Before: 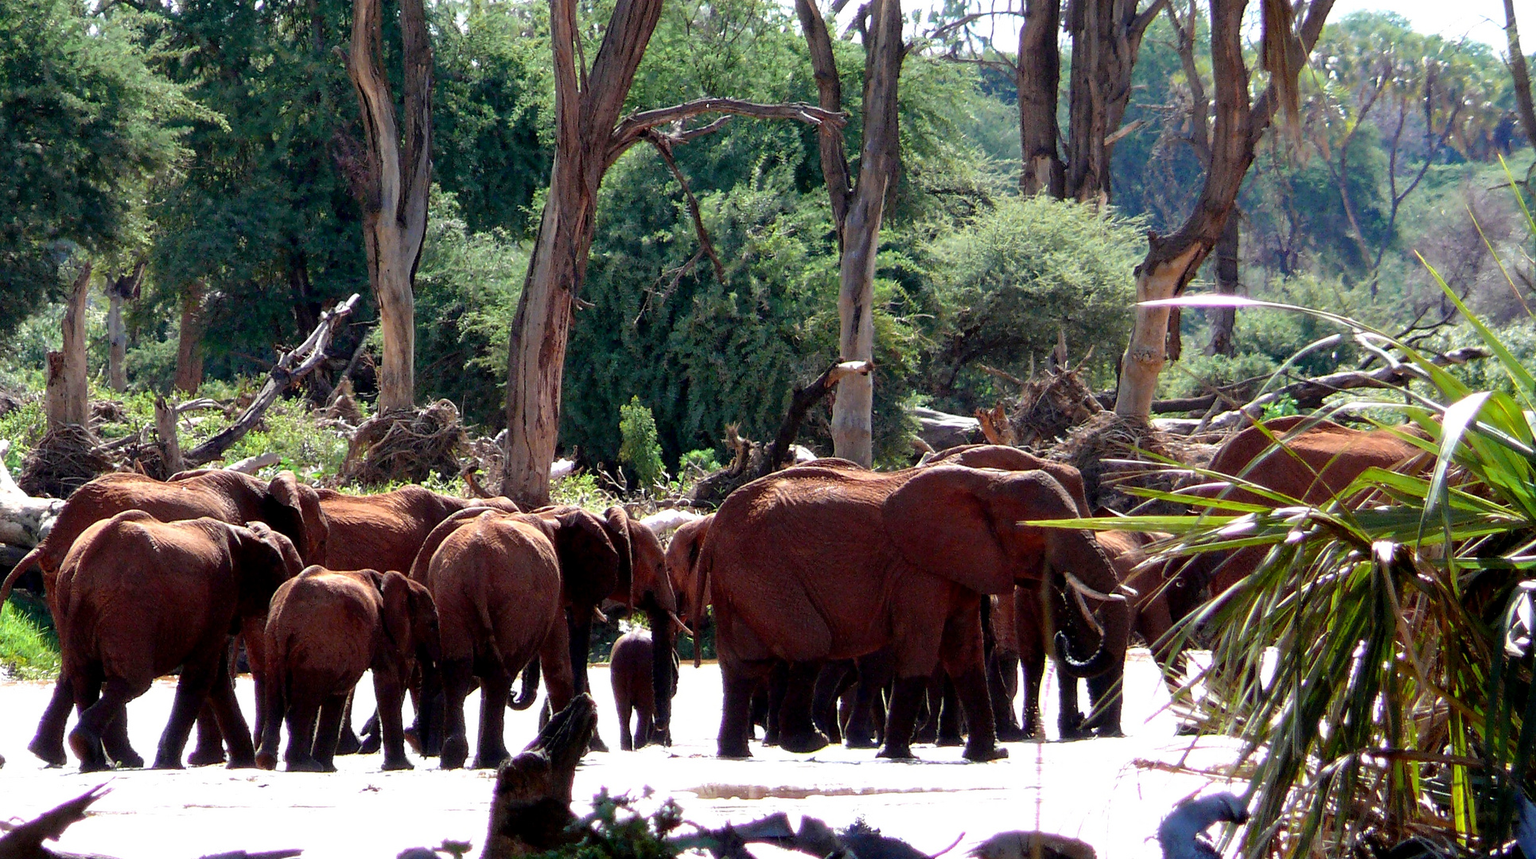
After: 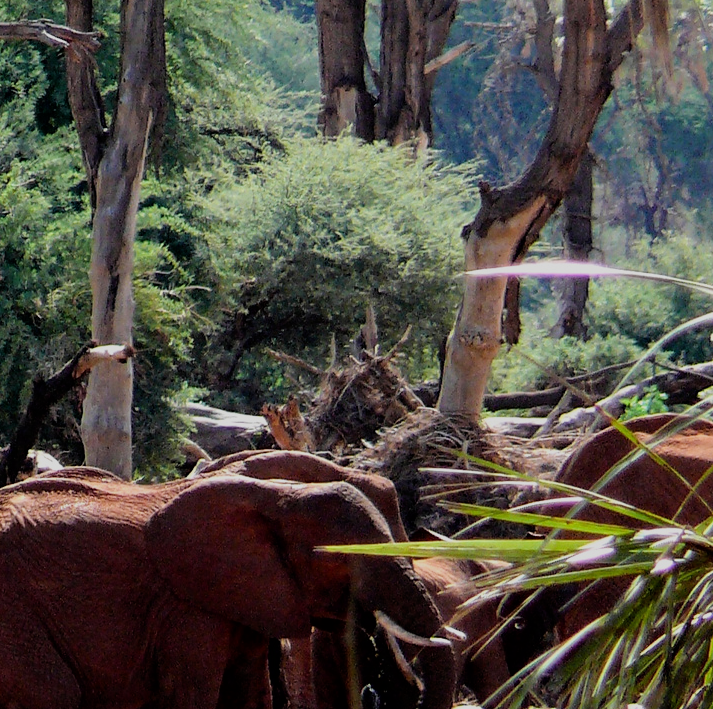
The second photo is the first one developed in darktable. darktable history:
crop and rotate: left 49.936%, top 10.094%, right 13.136%, bottom 24.256%
filmic rgb: black relative exposure -7.65 EV, white relative exposure 4.56 EV, hardness 3.61, contrast 1.05
